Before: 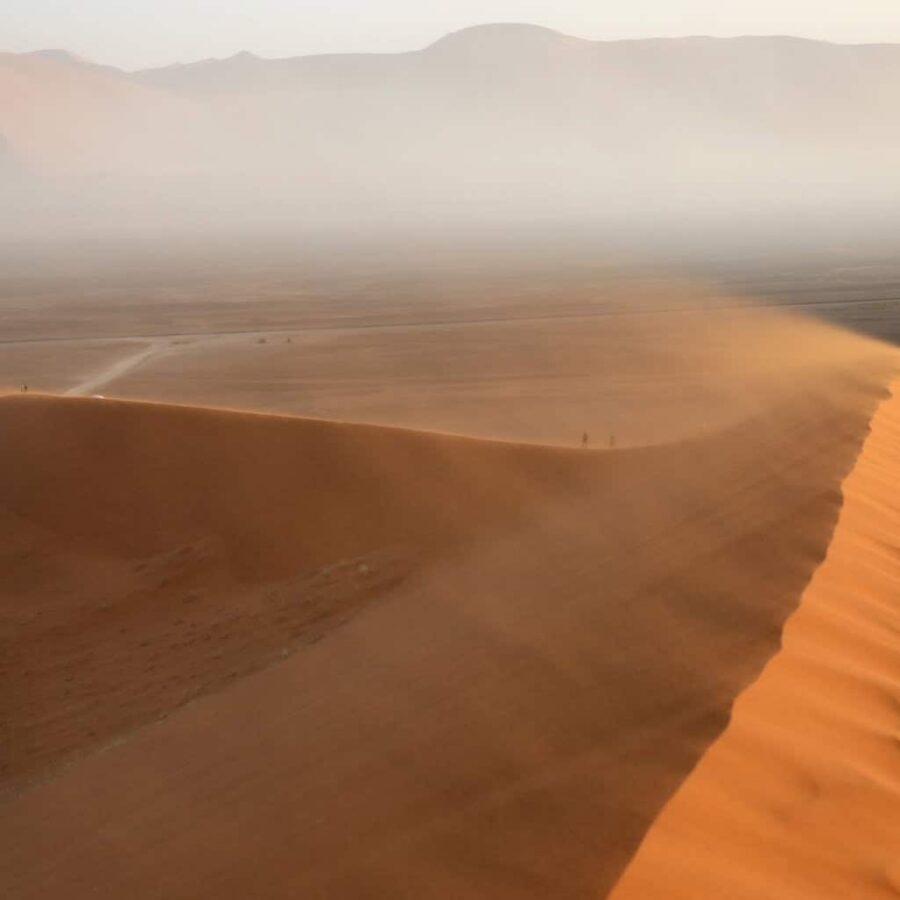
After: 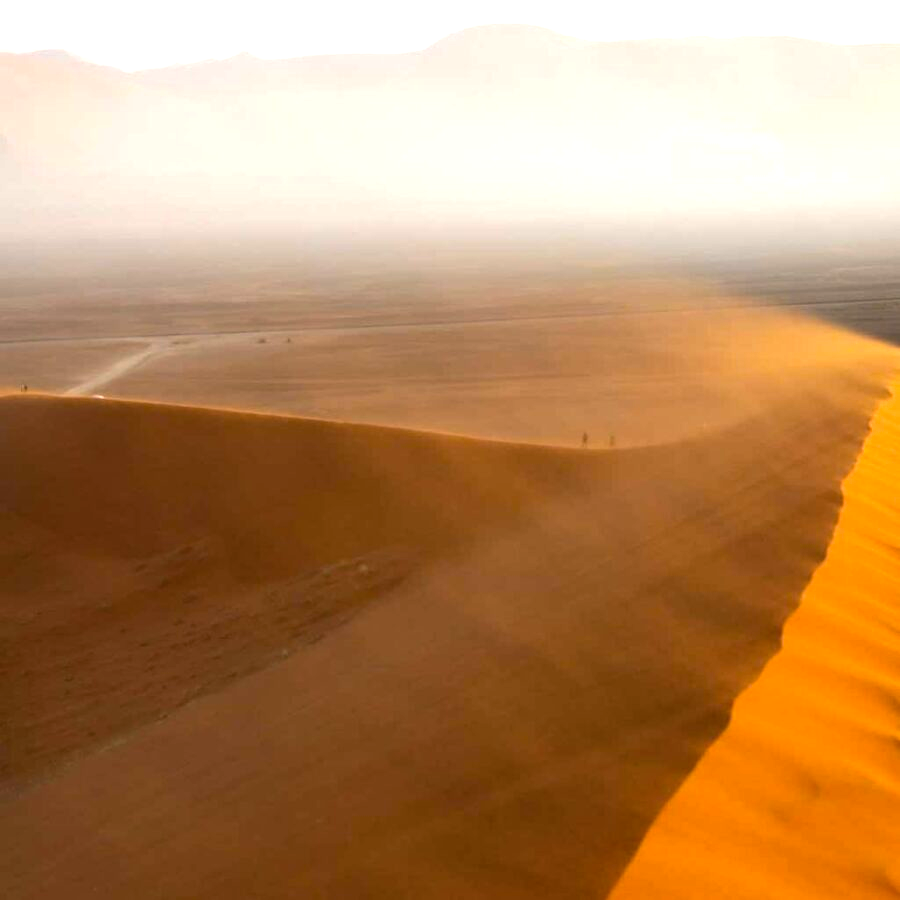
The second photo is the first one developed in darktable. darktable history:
color balance rgb: perceptual saturation grading › global saturation 29.847%, perceptual brilliance grading › global brilliance -4.402%, perceptual brilliance grading › highlights 24.945%, perceptual brilliance grading › mid-tones 7.319%, perceptual brilliance grading › shadows -4.601%
